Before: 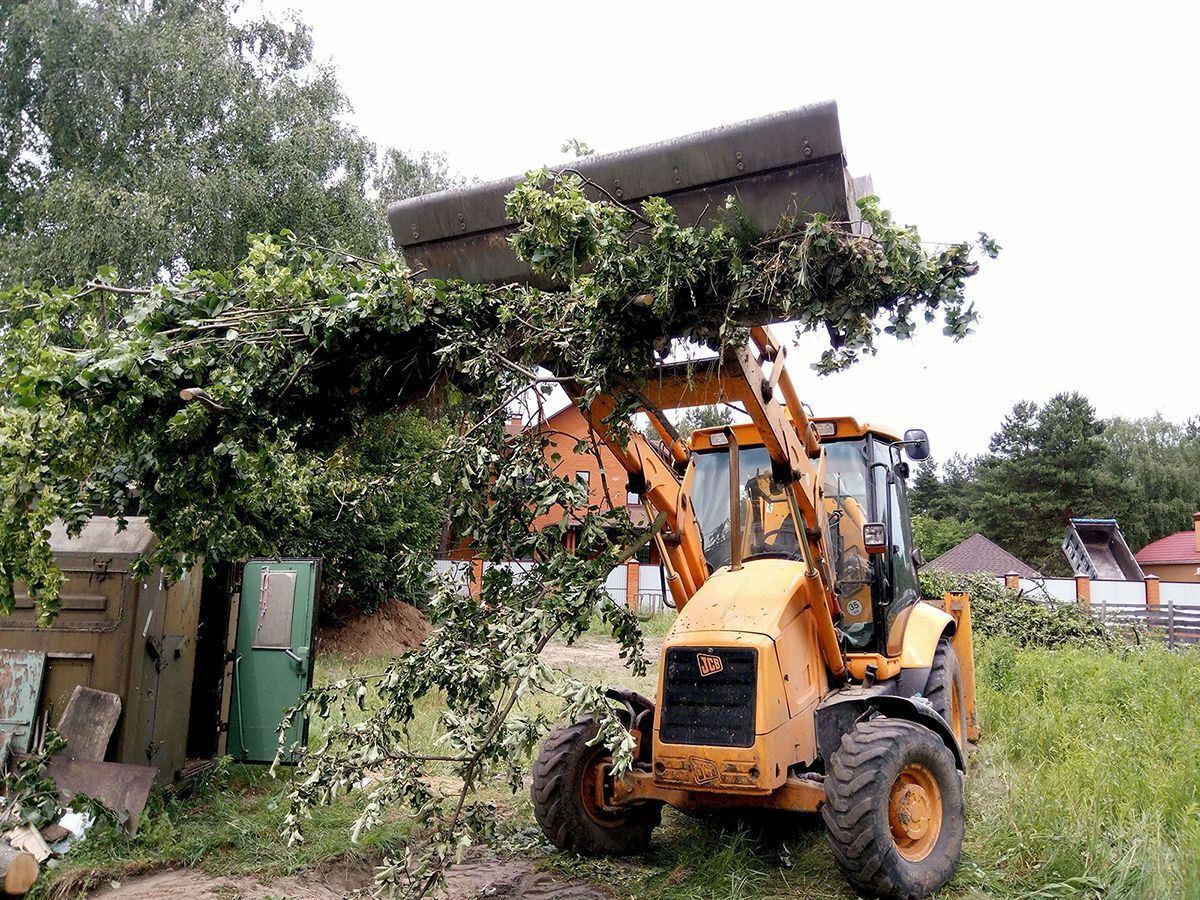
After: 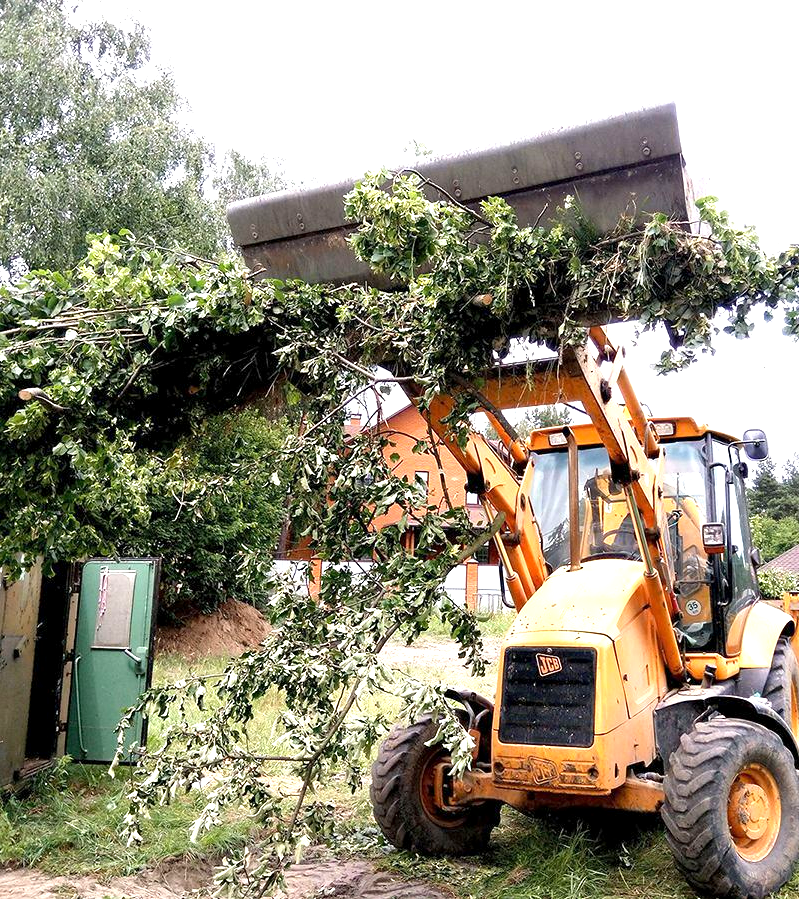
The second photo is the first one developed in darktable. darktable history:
crop and rotate: left 13.462%, right 19.912%
exposure: black level correction 0.001, exposure 0.954 EV, compensate exposure bias true, compensate highlight preservation false
